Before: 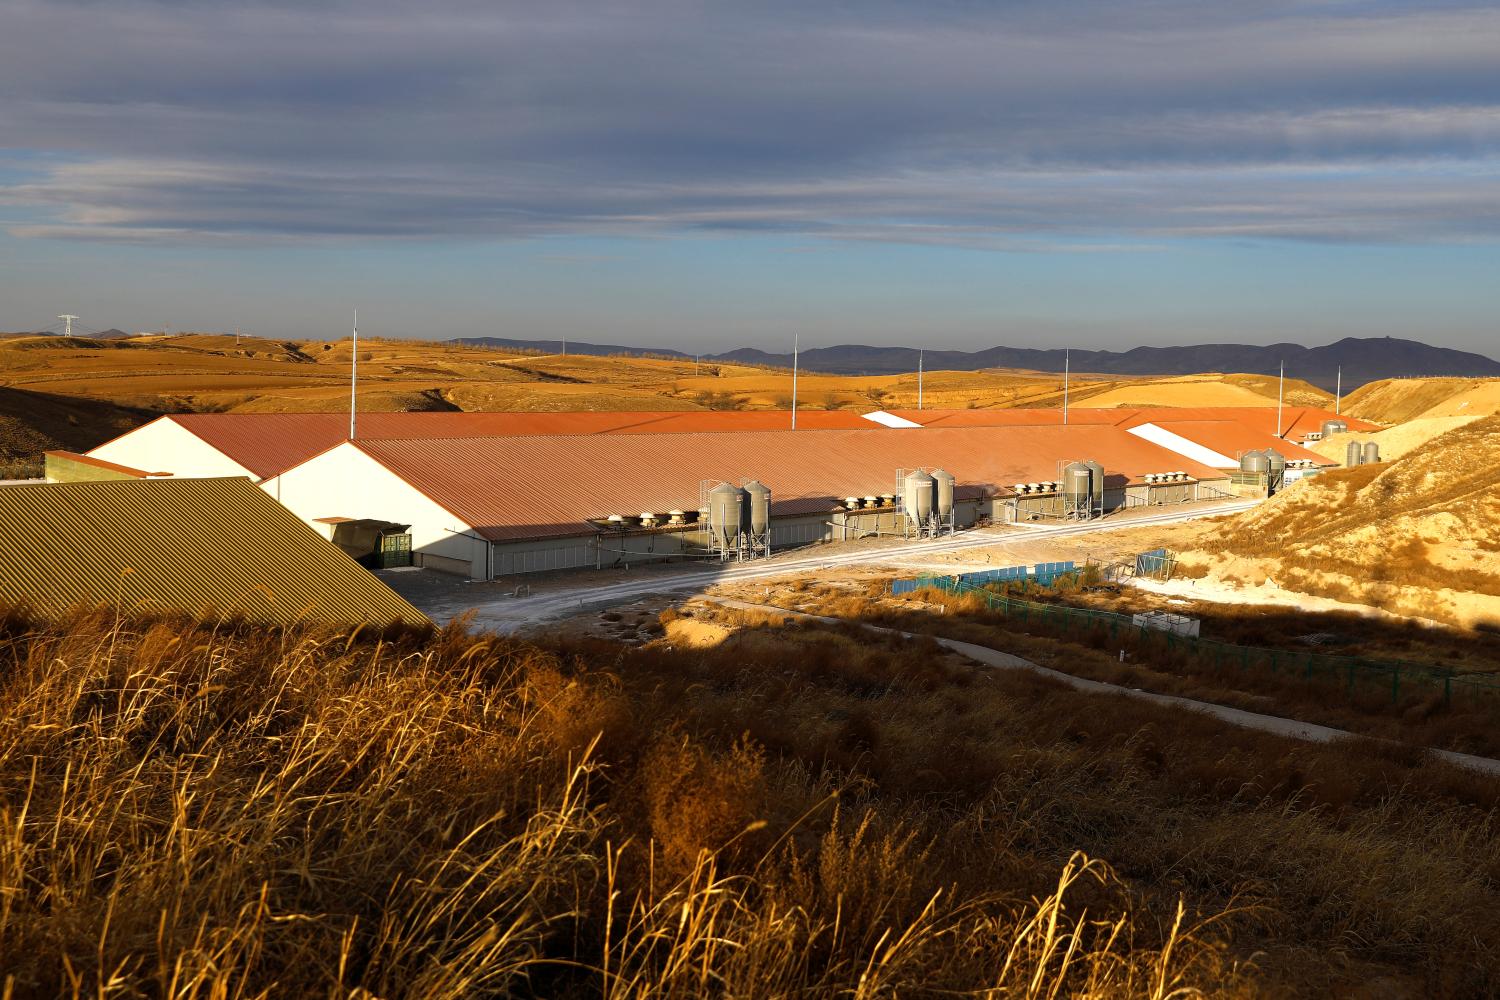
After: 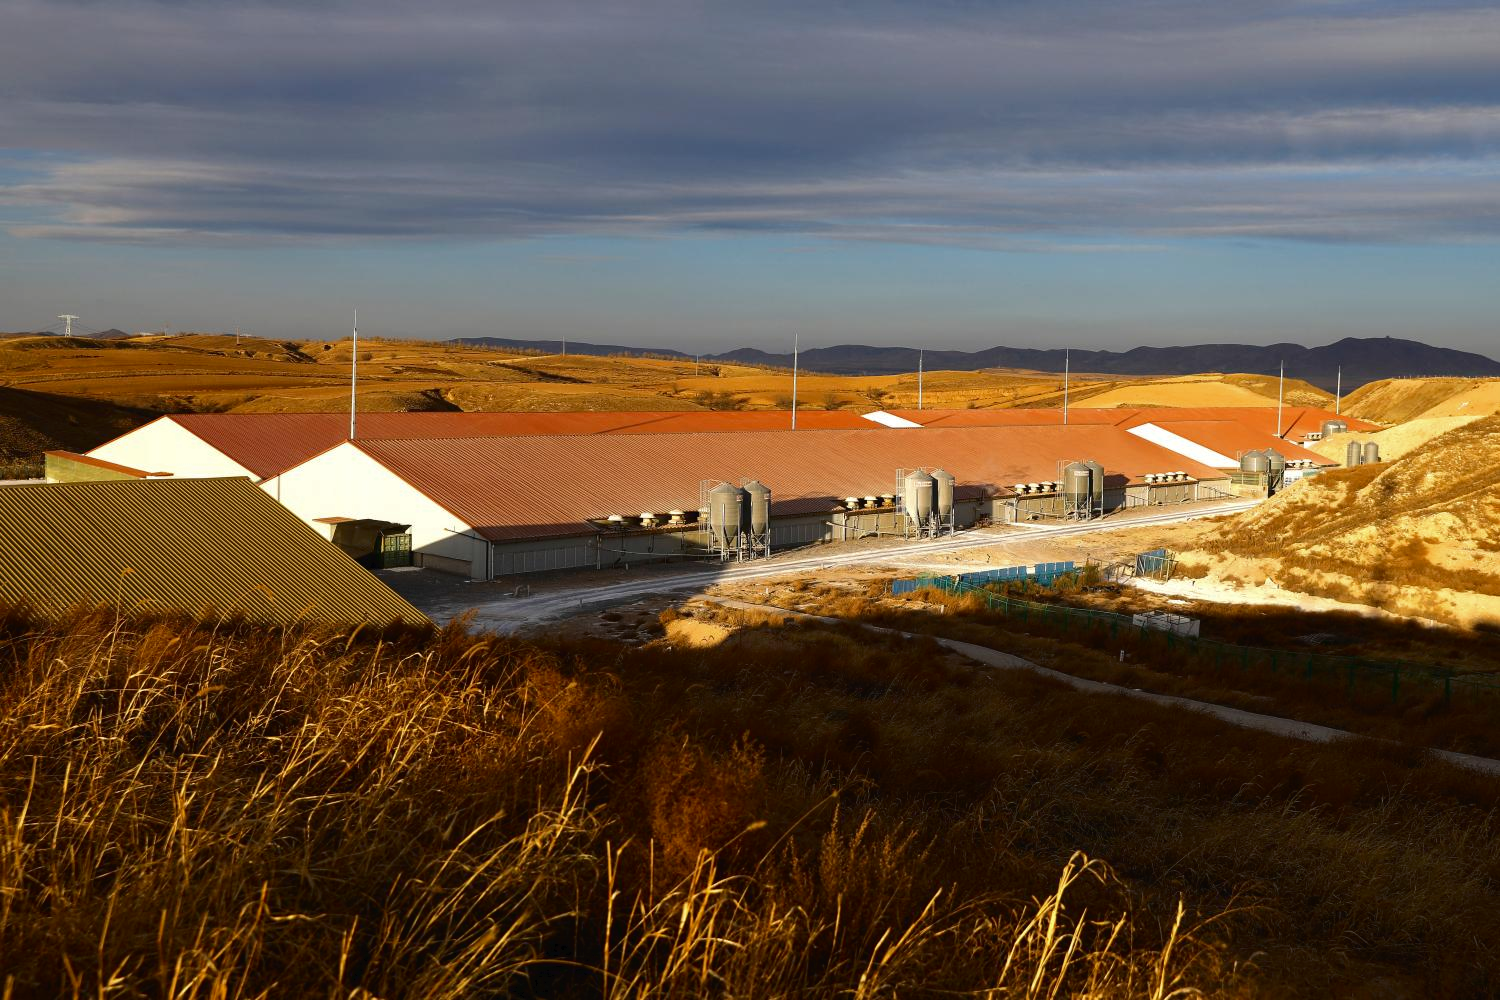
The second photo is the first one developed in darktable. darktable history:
tone curve: curves: ch0 [(0, 0) (0.003, 0.019) (0.011, 0.022) (0.025, 0.027) (0.044, 0.037) (0.069, 0.049) (0.1, 0.066) (0.136, 0.091) (0.177, 0.125) (0.224, 0.159) (0.277, 0.206) (0.335, 0.266) (0.399, 0.332) (0.468, 0.411) (0.543, 0.492) (0.623, 0.577) (0.709, 0.668) (0.801, 0.767) (0.898, 0.869) (1, 1)], color space Lab, independent channels, preserve colors none
